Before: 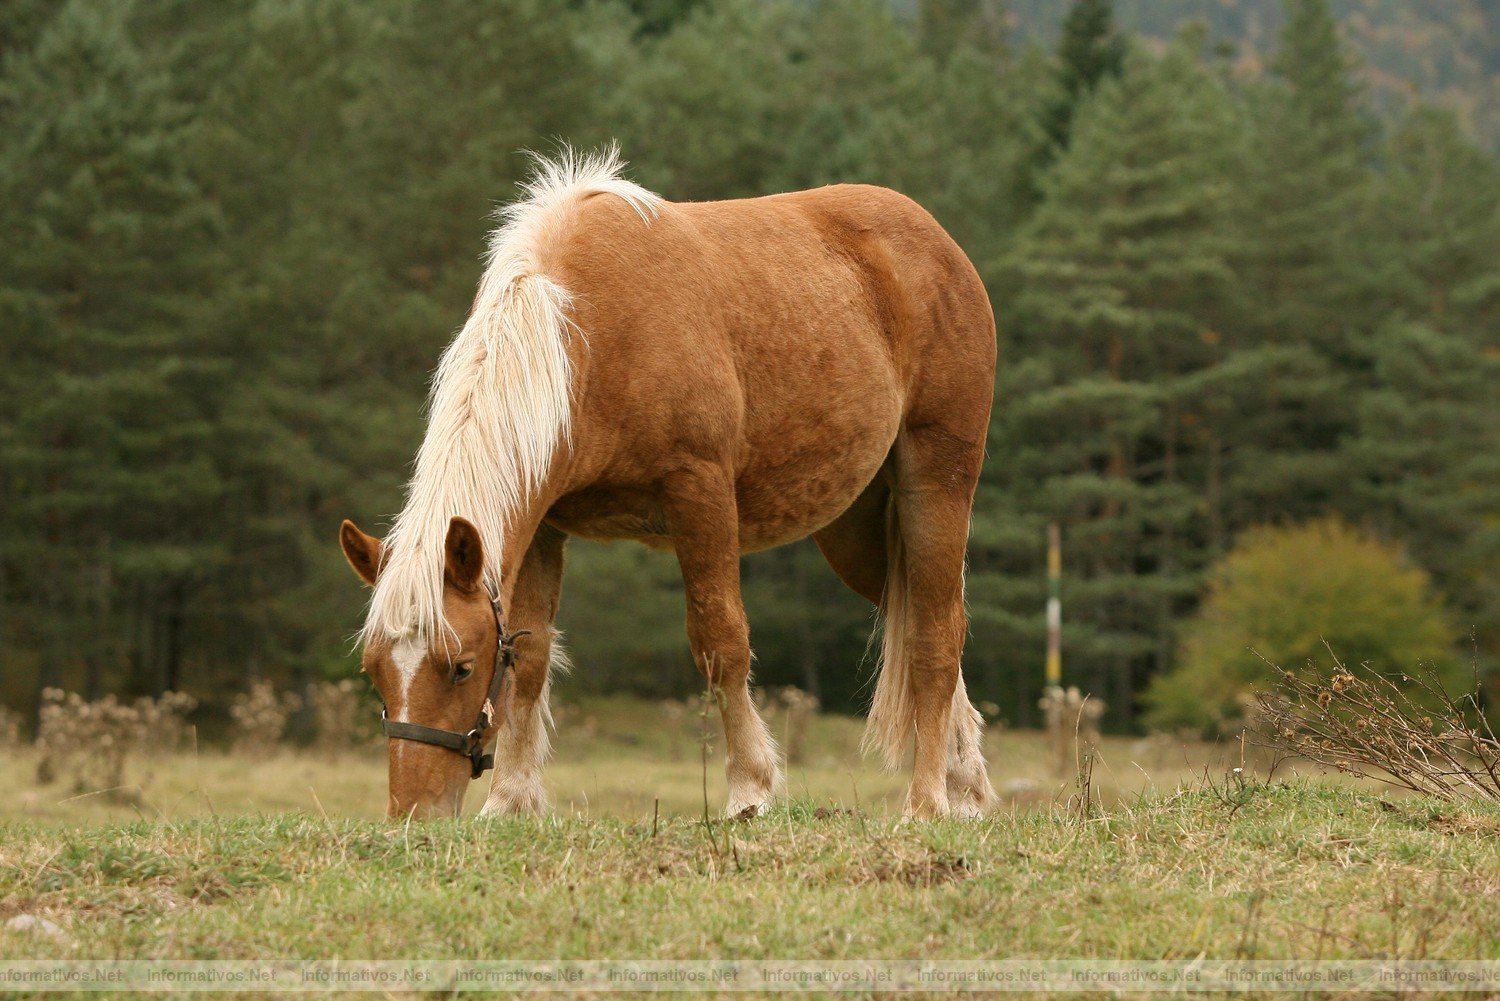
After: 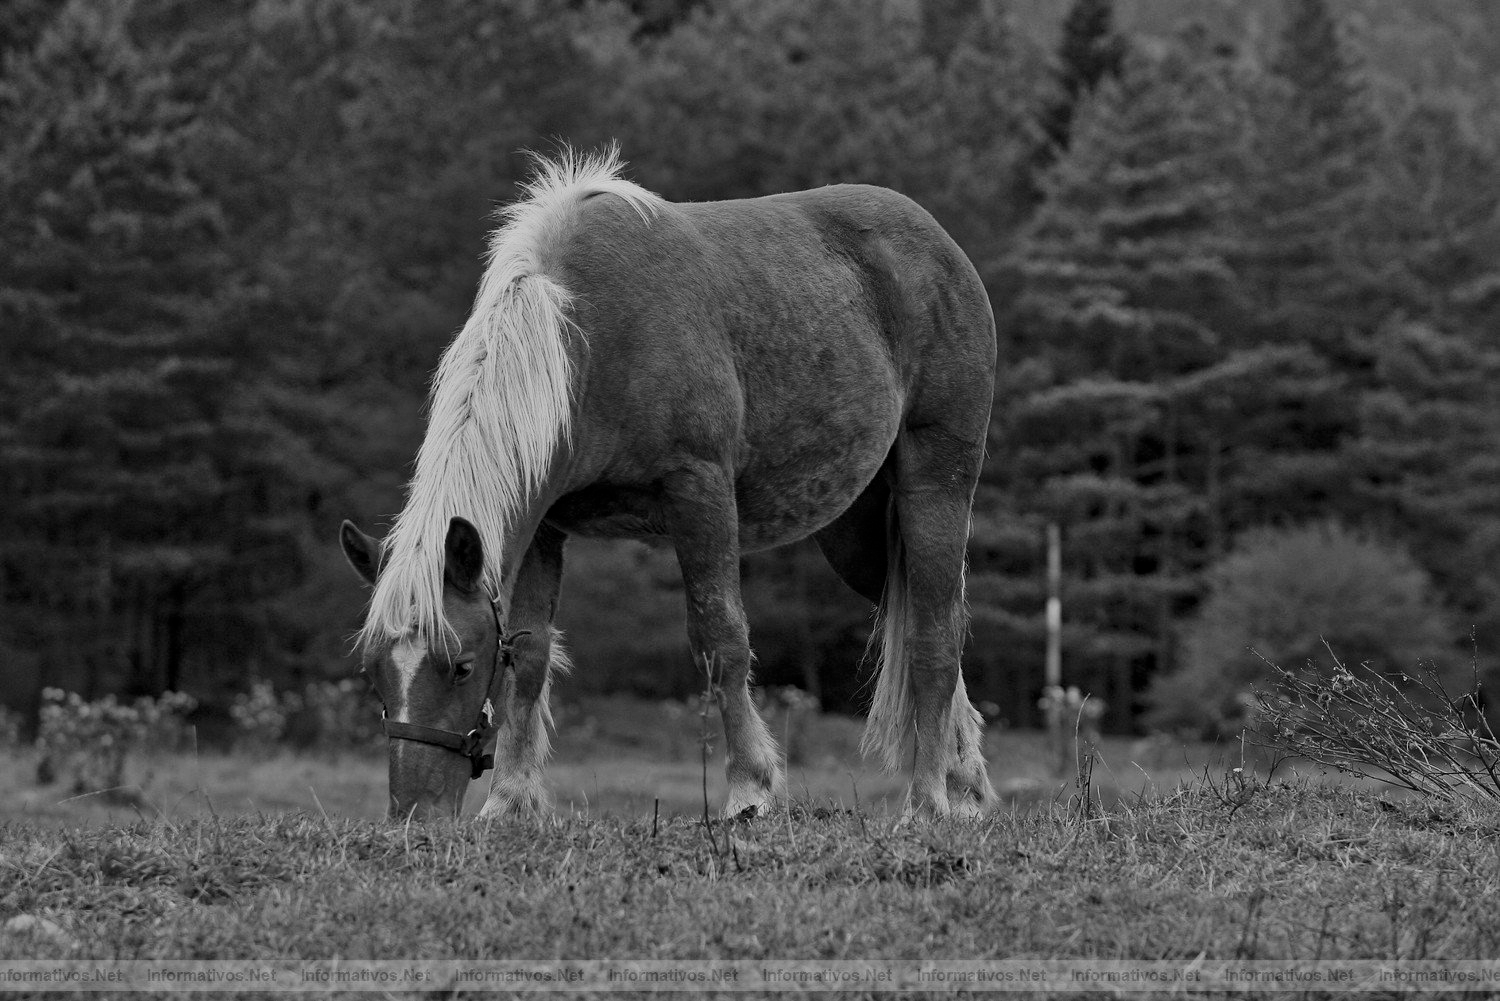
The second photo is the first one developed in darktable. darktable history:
haze removal: strength 0.291, distance 0.244, compatibility mode true, adaptive false
contrast brightness saturation: contrast 0.104, brightness -0.26, saturation 0.147
tone equalizer: -7 EV 0.155 EV, -6 EV 0.632 EV, -5 EV 1.18 EV, -4 EV 1.35 EV, -3 EV 1.14 EV, -2 EV 0.6 EV, -1 EV 0.164 EV
filmic rgb: black relative exposure -7.65 EV, white relative exposure 4.56 EV, hardness 3.61, color science v6 (2022)
color calibration: output gray [0.246, 0.254, 0.501, 0], x 0.37, y 0.382, temperature 4319.27 K
